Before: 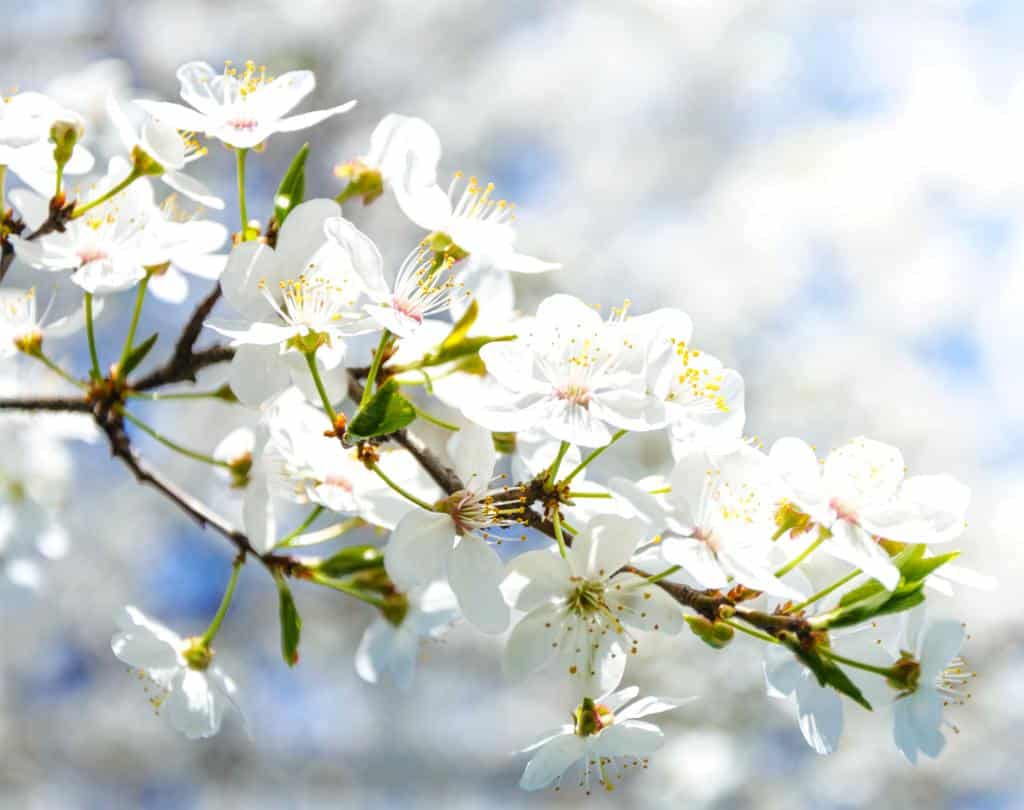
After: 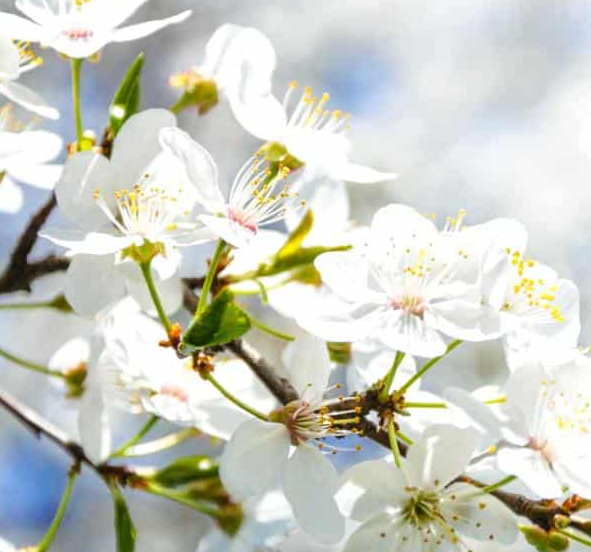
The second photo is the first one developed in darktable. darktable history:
tone equalizer: on, module defaults
crop: left 16.202%, top 11.208%, right 26.045%, bottom 20.557%
